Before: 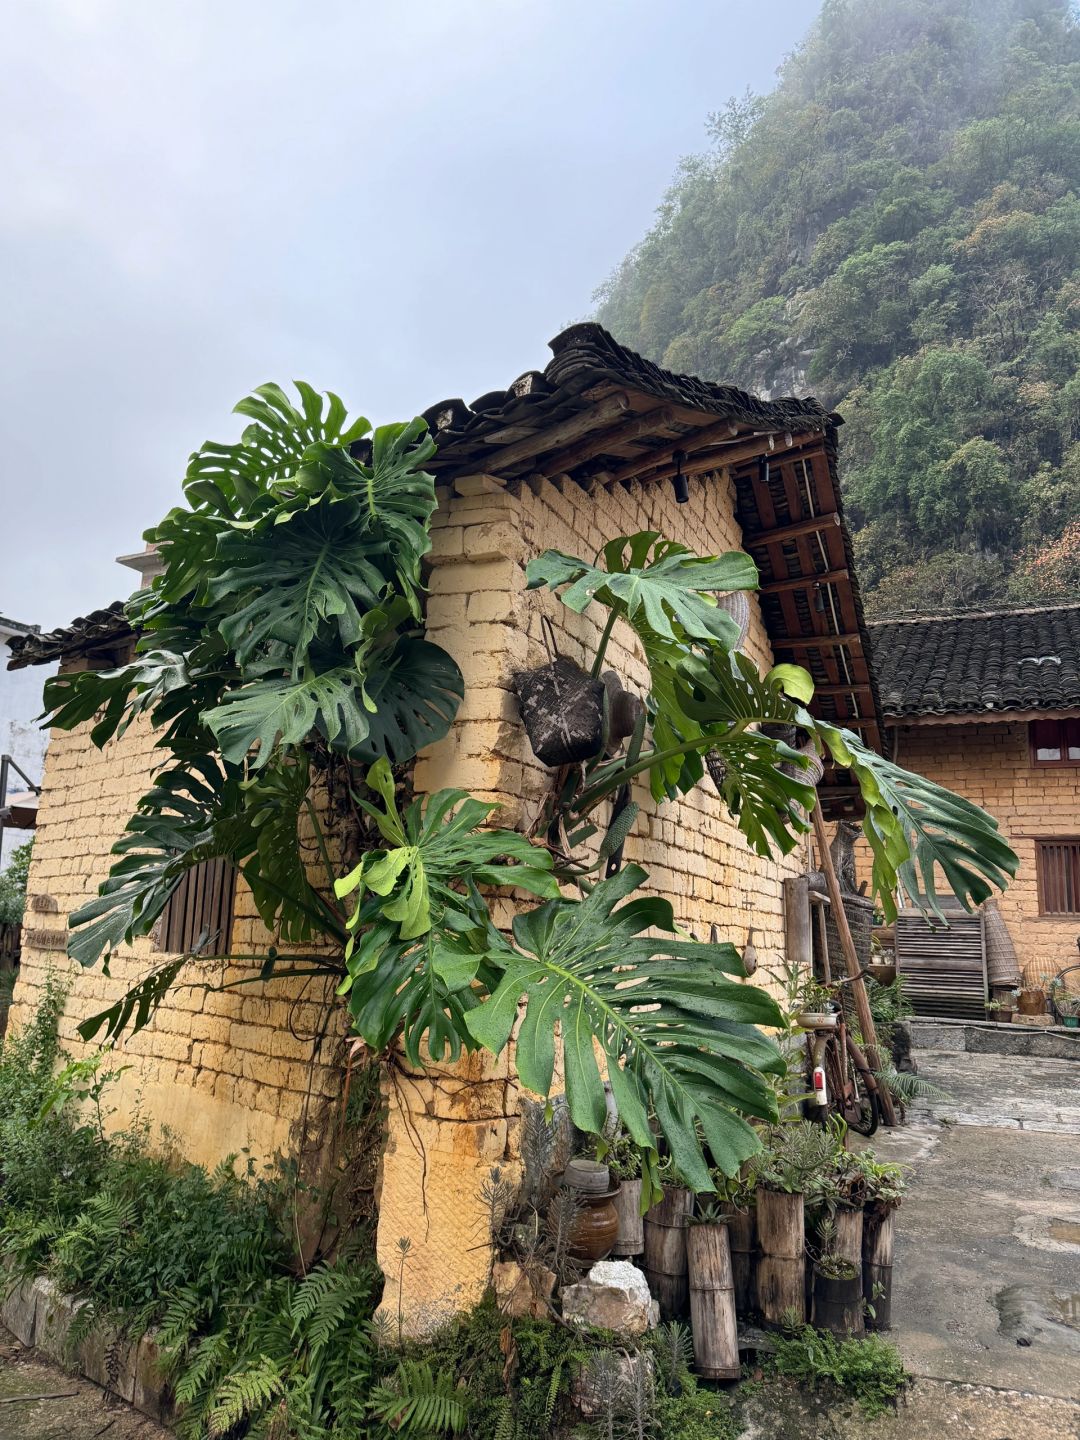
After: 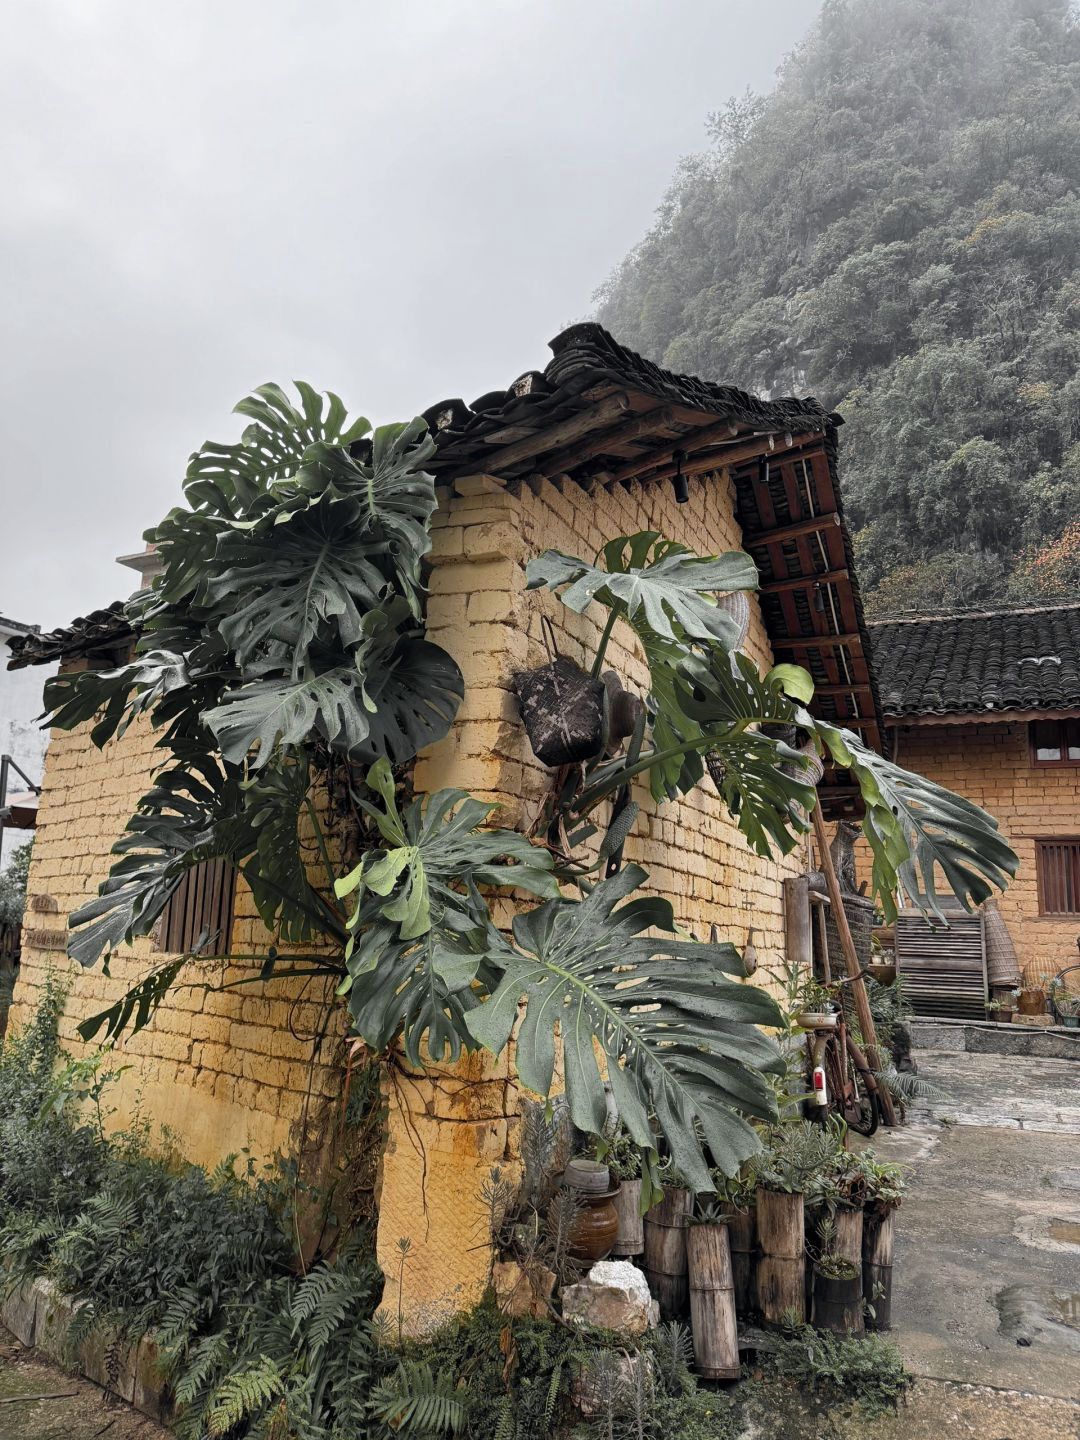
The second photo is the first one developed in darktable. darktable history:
color zones: curves: ch0 [(0.004, 0.388) (0.125, 0.392) (0.25, 0.404) (0.375, 0.5) (0.5, 0.5) (0.625, 0.5) (0.75, 0.5) (0.875, 0.5)]; ch1 [(0, 0.5) (0.125, 0.5) (0.25, 0.5) (0.375, 0.124) (0.524, 0.124) (0.645, 0.128) (0.789, 0.132) (0.914, 0.096) (0.998, 0.068)]
